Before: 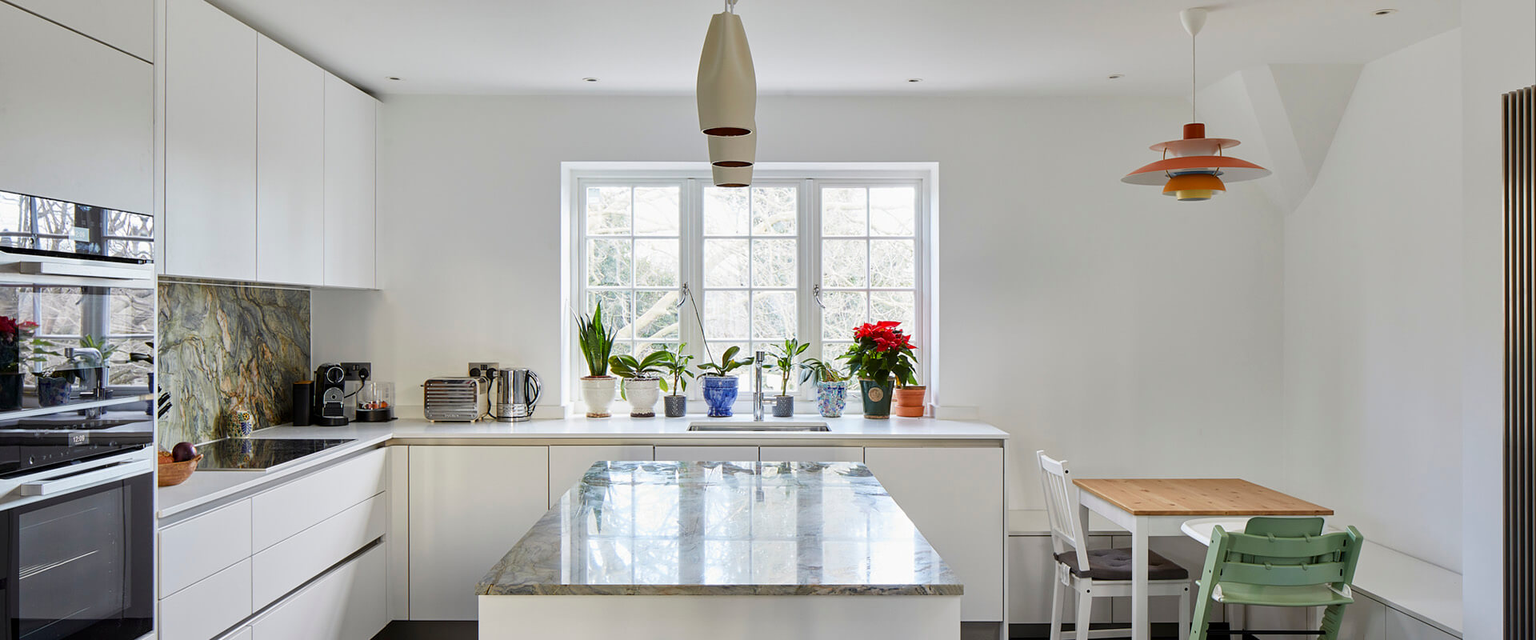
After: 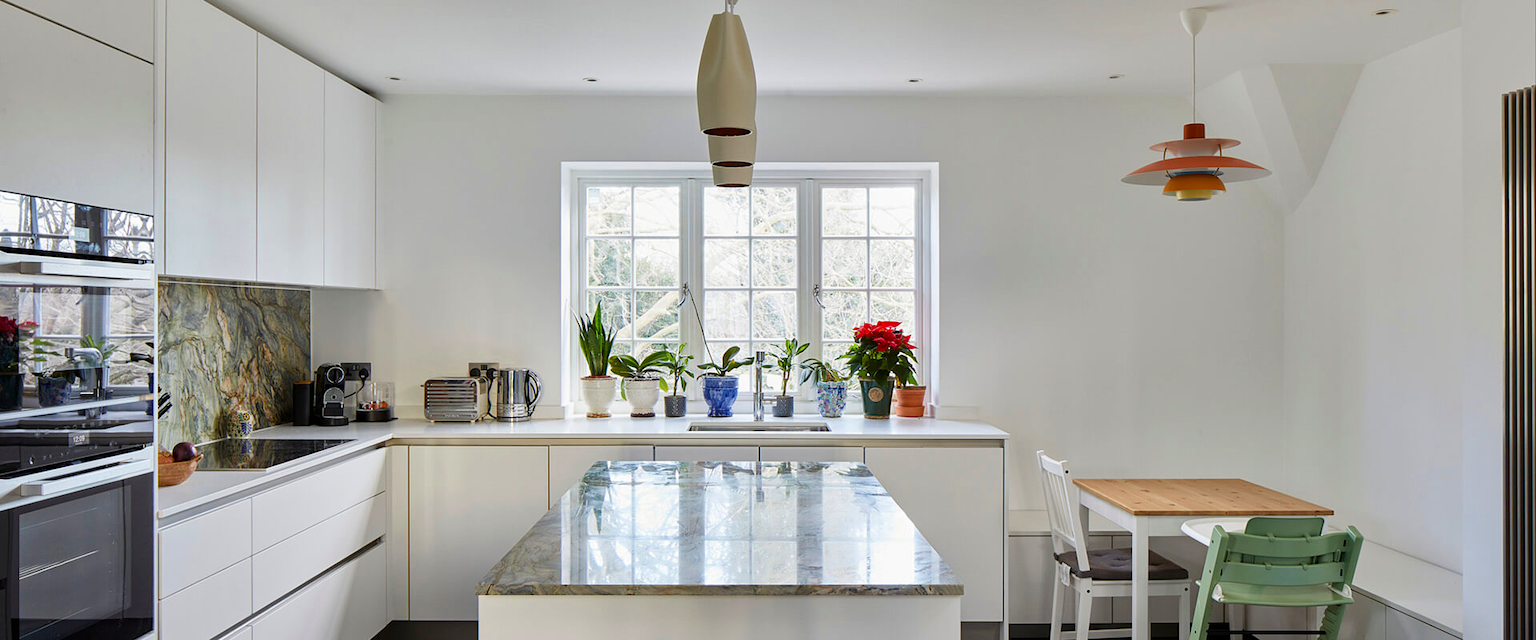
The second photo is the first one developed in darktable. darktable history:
velvia: strength 14.56%
tone equalizer: on, module defaults
shadows and highlights: radius 127.04, shadows 30.45, highlights -30.91, low approximation 0.01, soften with gaussian
